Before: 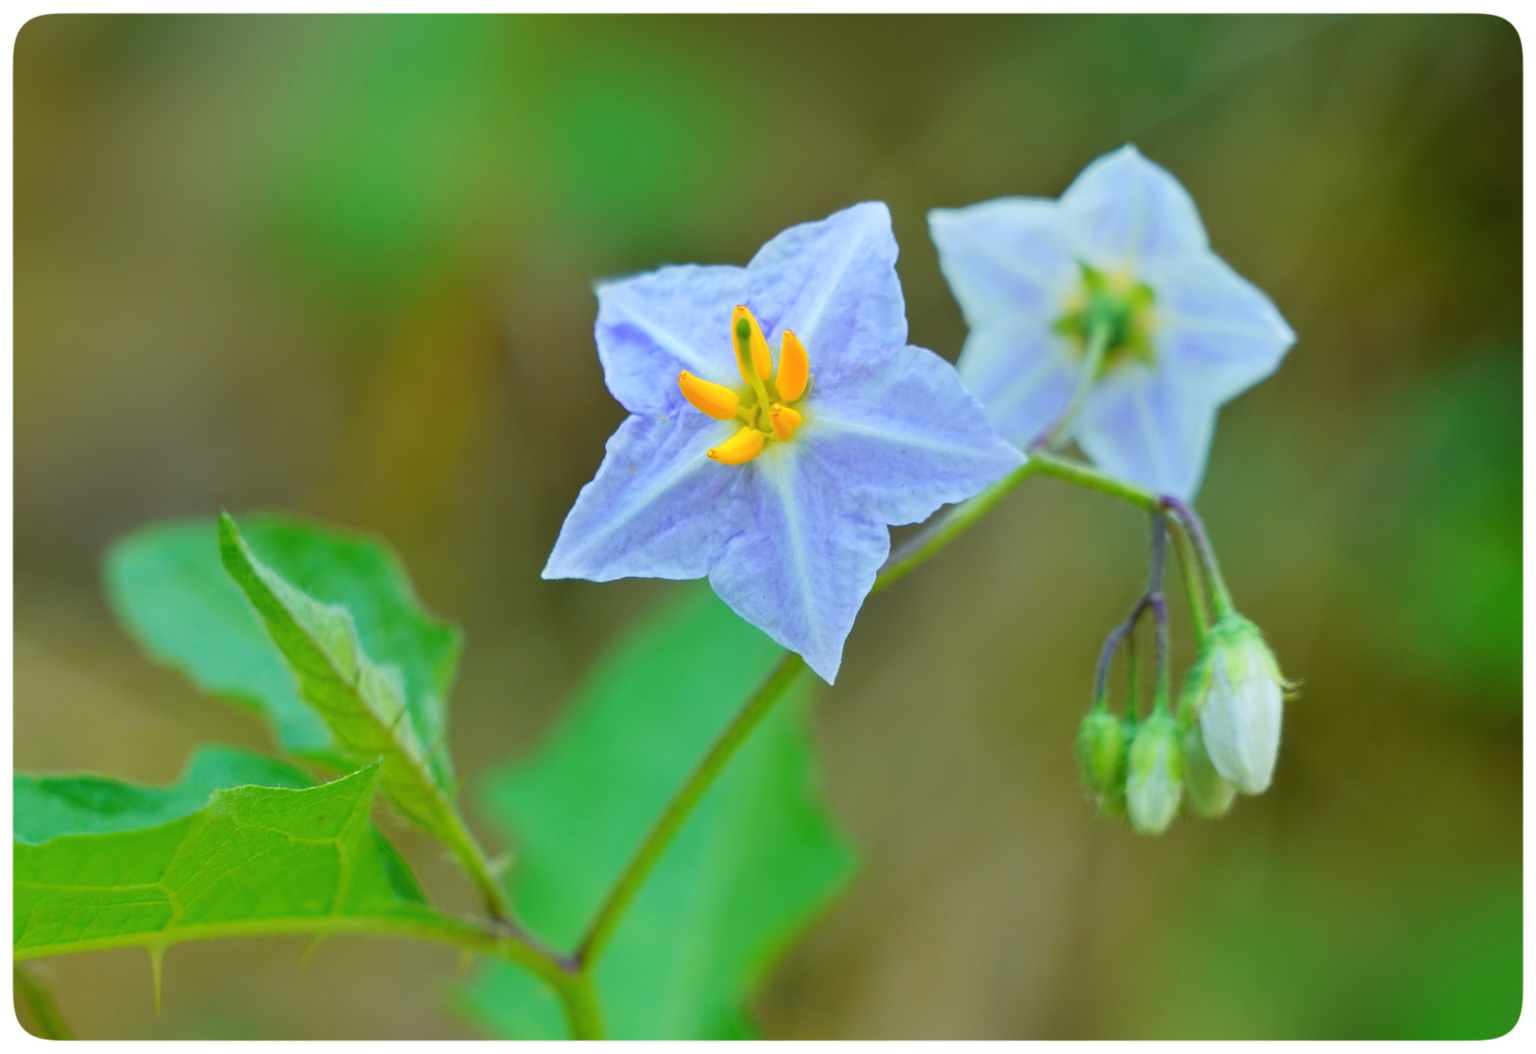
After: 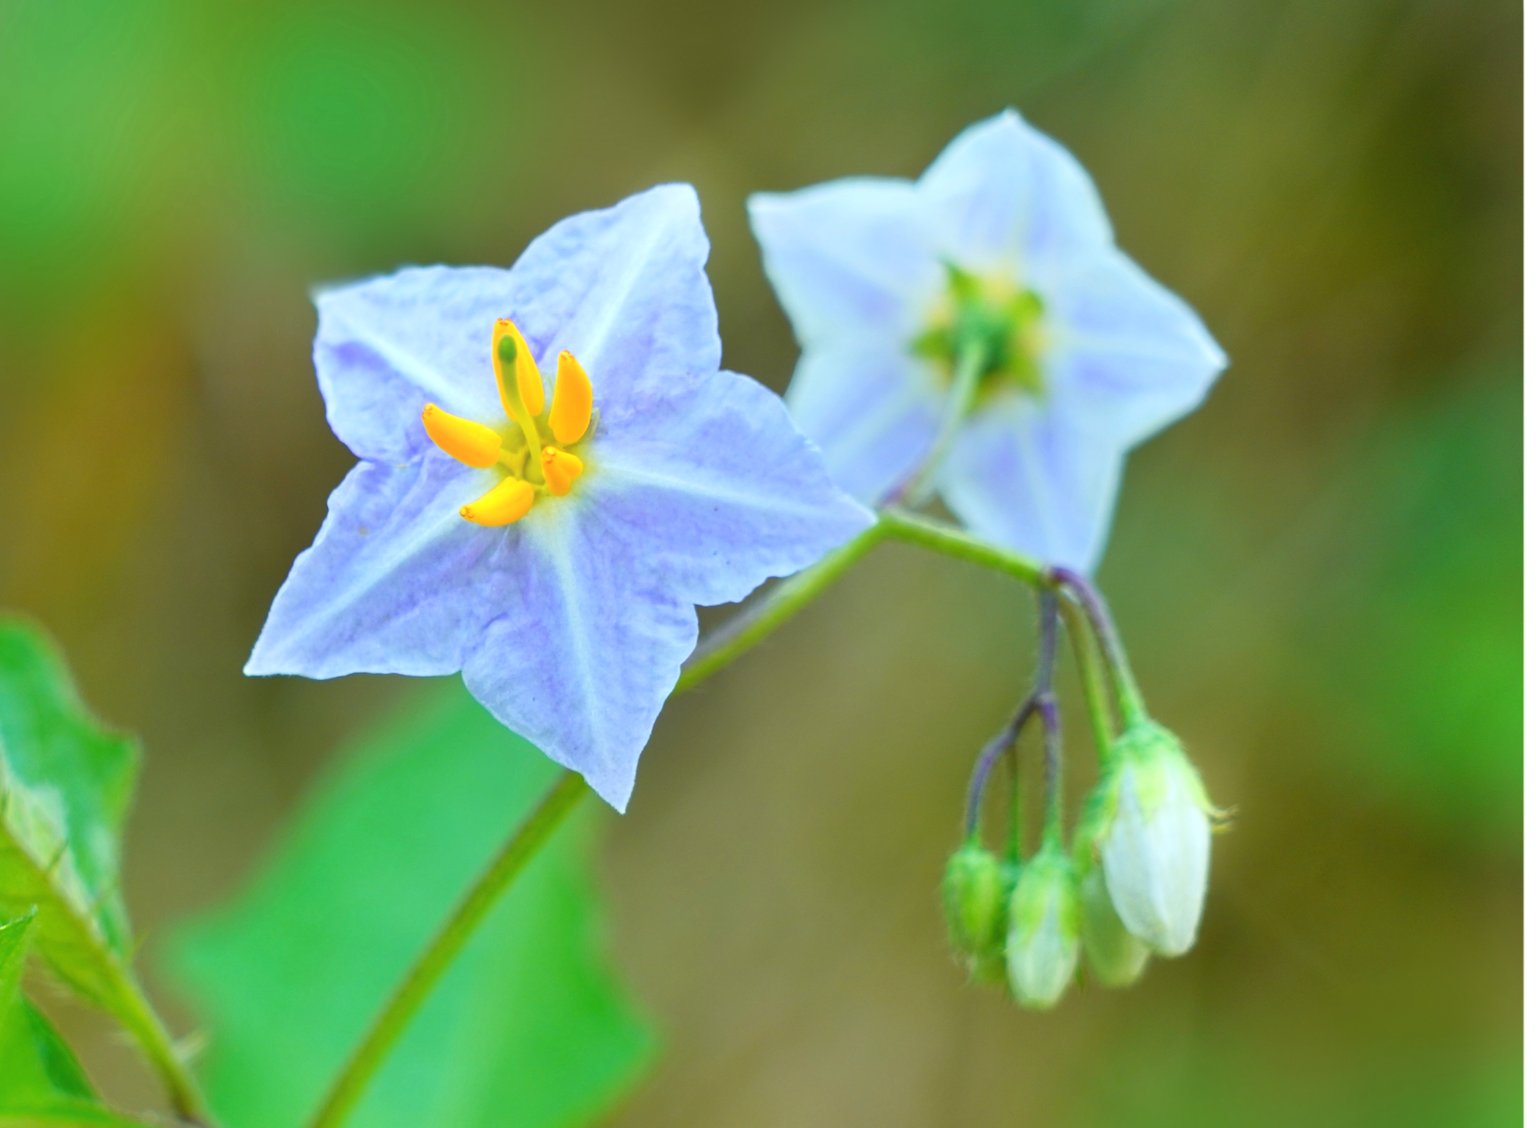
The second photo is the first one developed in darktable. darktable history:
exposure: exposure 0.3 EV, compensate highlight preservation false
crop: left 23.095%, top 5.827%, bottom 11.854%
bloom: size 15%, threshold 97%, strength 7%
